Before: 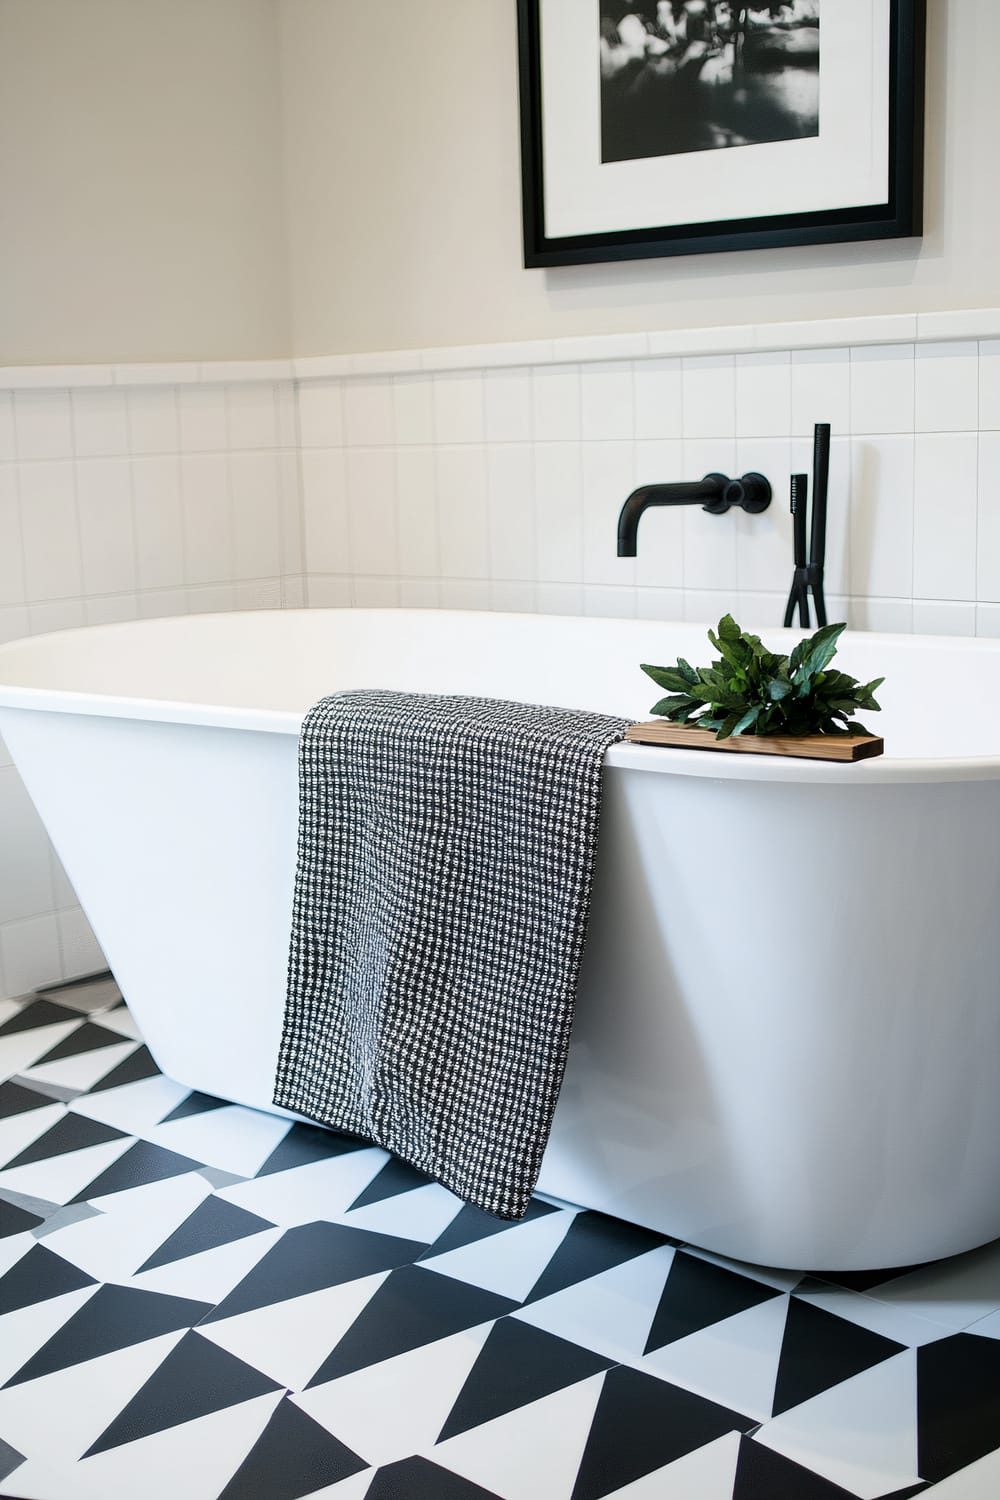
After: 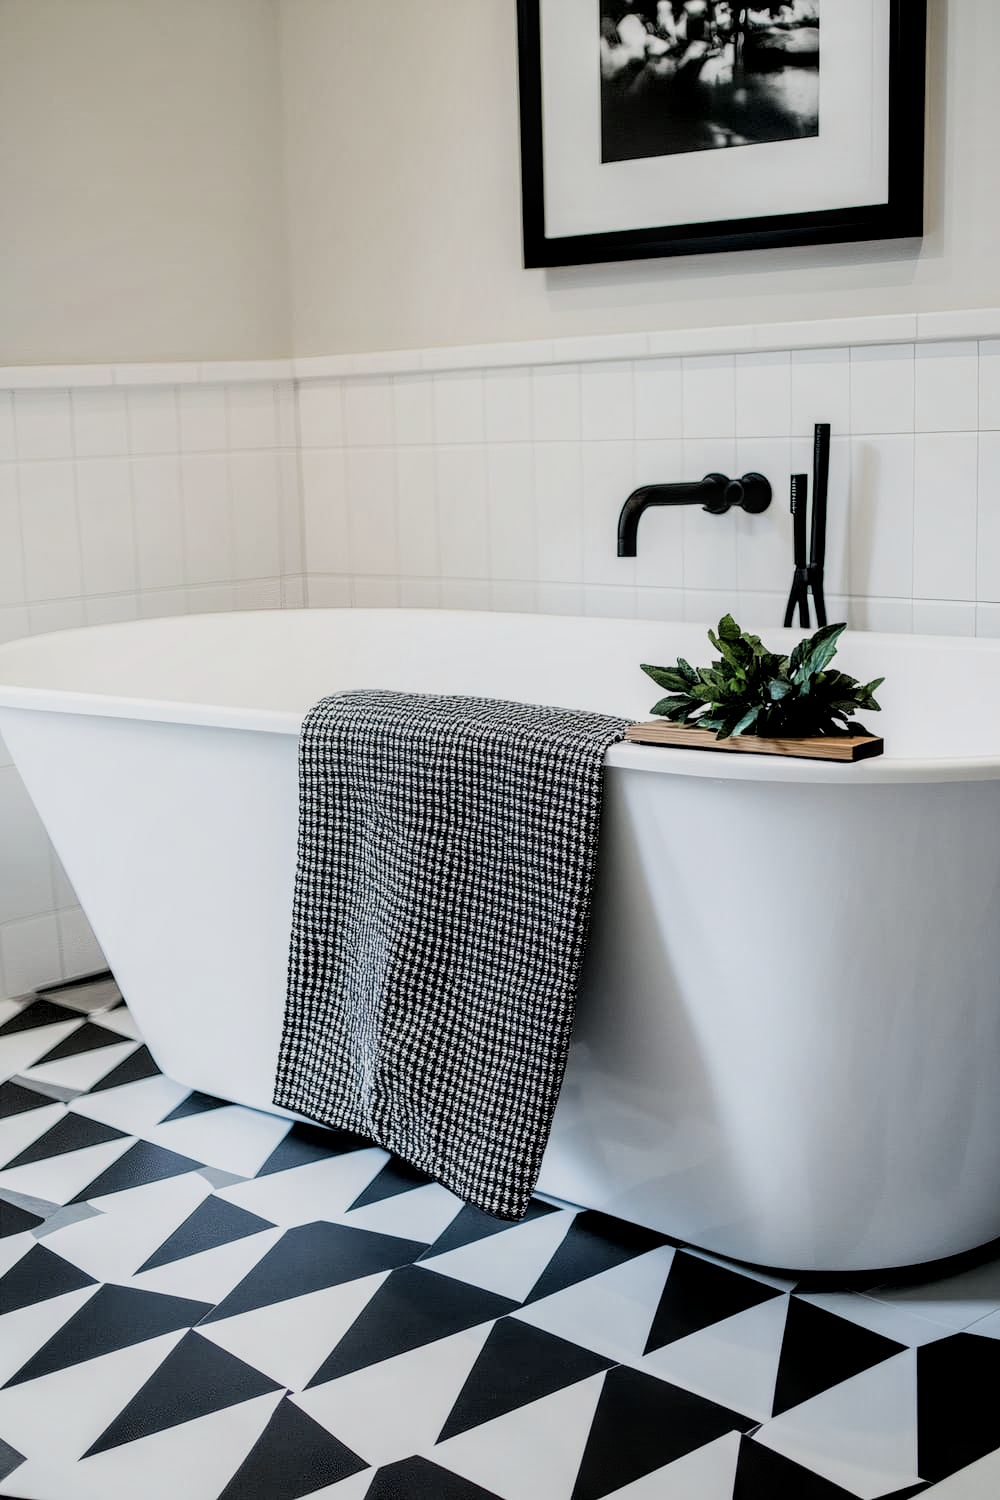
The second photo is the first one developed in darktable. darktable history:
contrast brightness saturation: saturation -0.05
local contrast: detail 150%
filmic rgb: black relative exposure -5 EV, hardness 2.88, contrast 1.2, highlights saturation mix -30%
